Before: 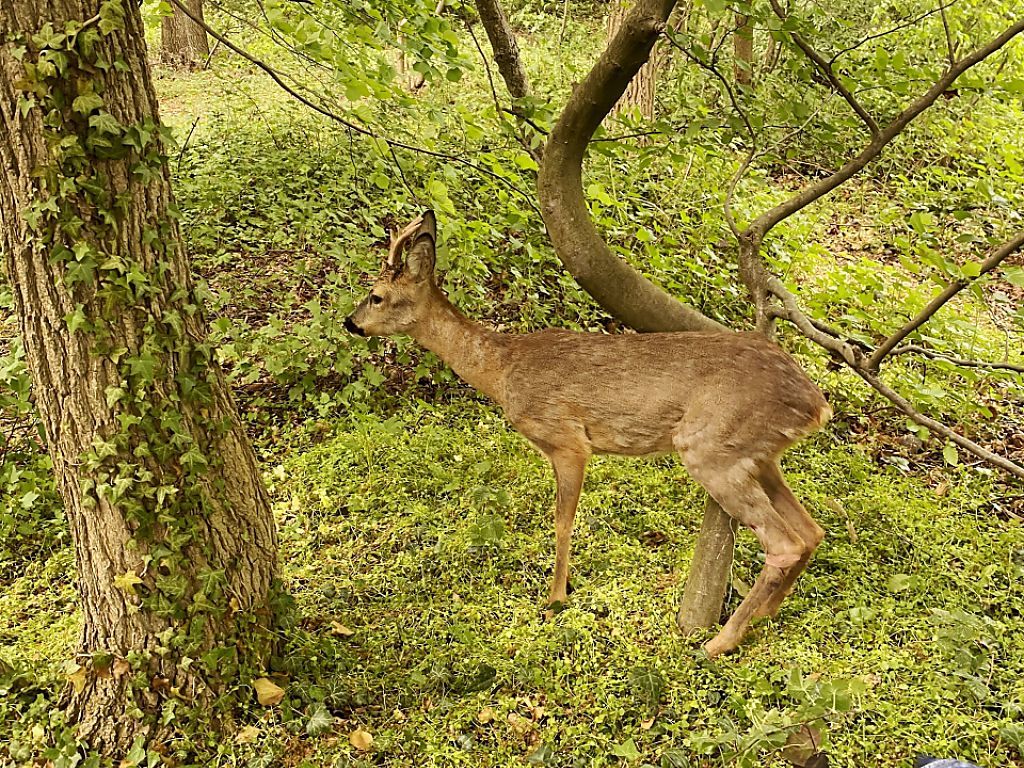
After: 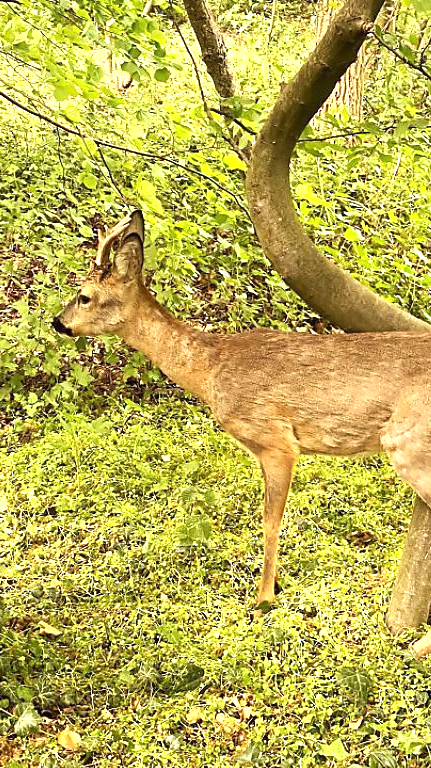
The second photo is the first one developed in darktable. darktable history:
crop: left 28.583%, right 29.231%
exposure: black level correction 0, exposure 1 EV, compensate exposure bias true, compensate highlight preservation false
